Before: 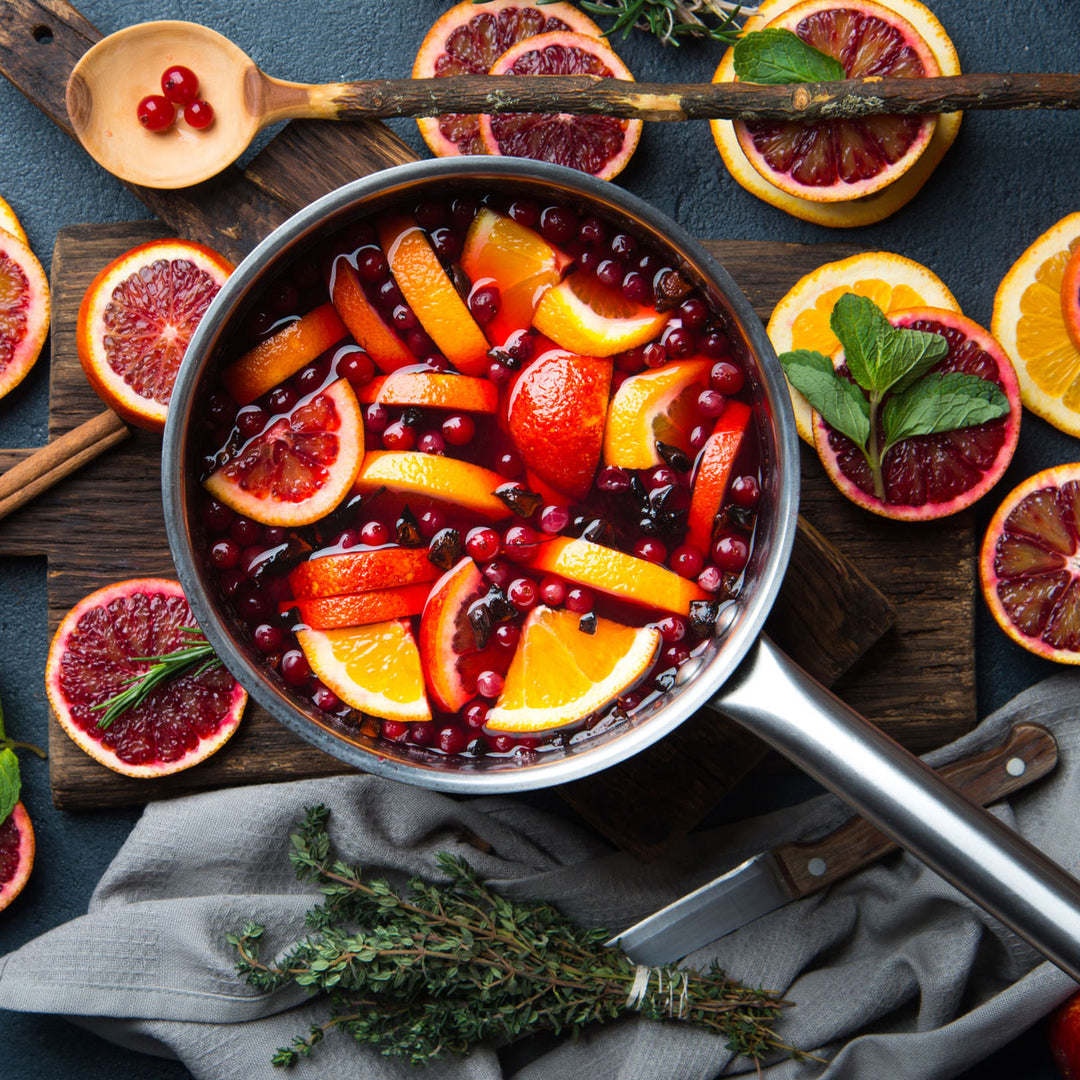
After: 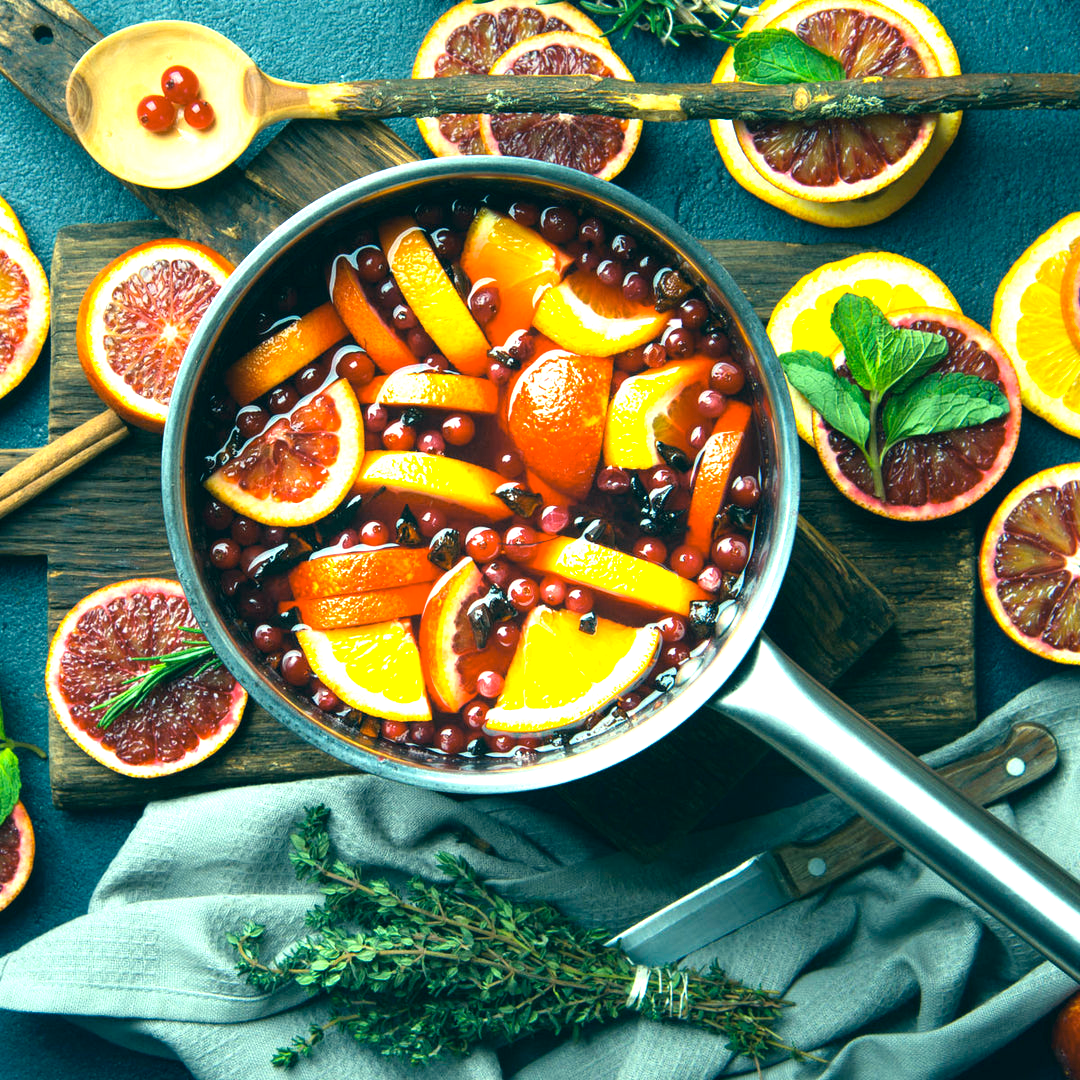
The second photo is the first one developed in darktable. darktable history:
color correction: highlights a* -20.08, highlights b* 9.8, shadows a* -20.4, shadows b* -10.76
exposure: black level correction 0, exposure 1.2 EV, compensate exposure bias true, compensate highlight preservation false
